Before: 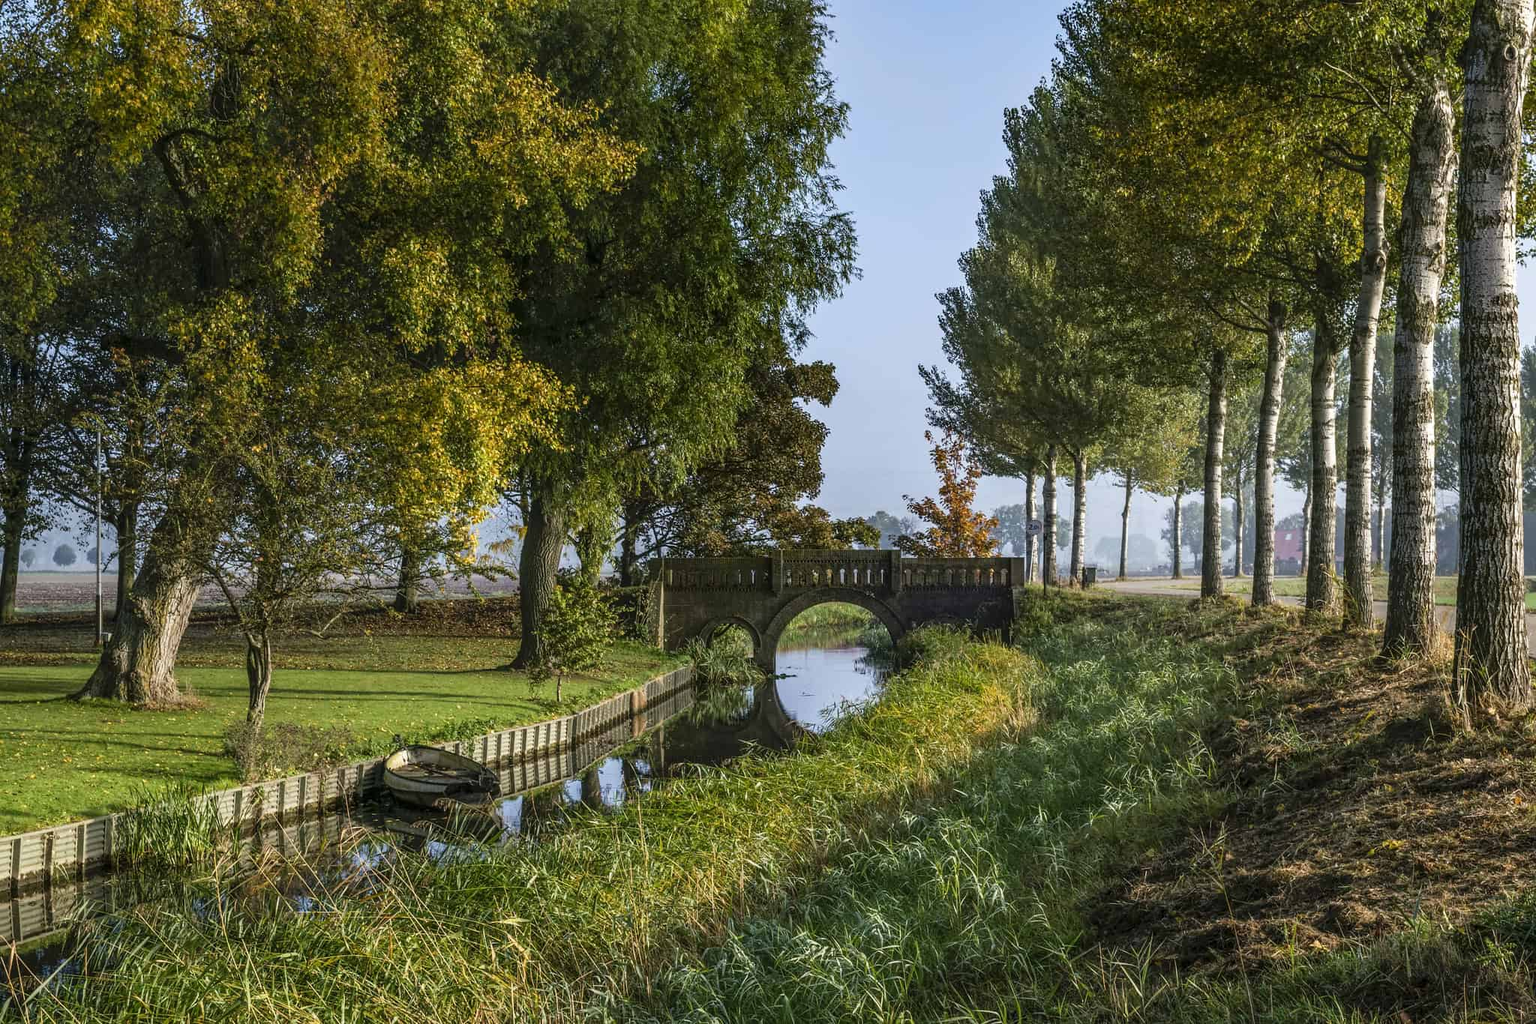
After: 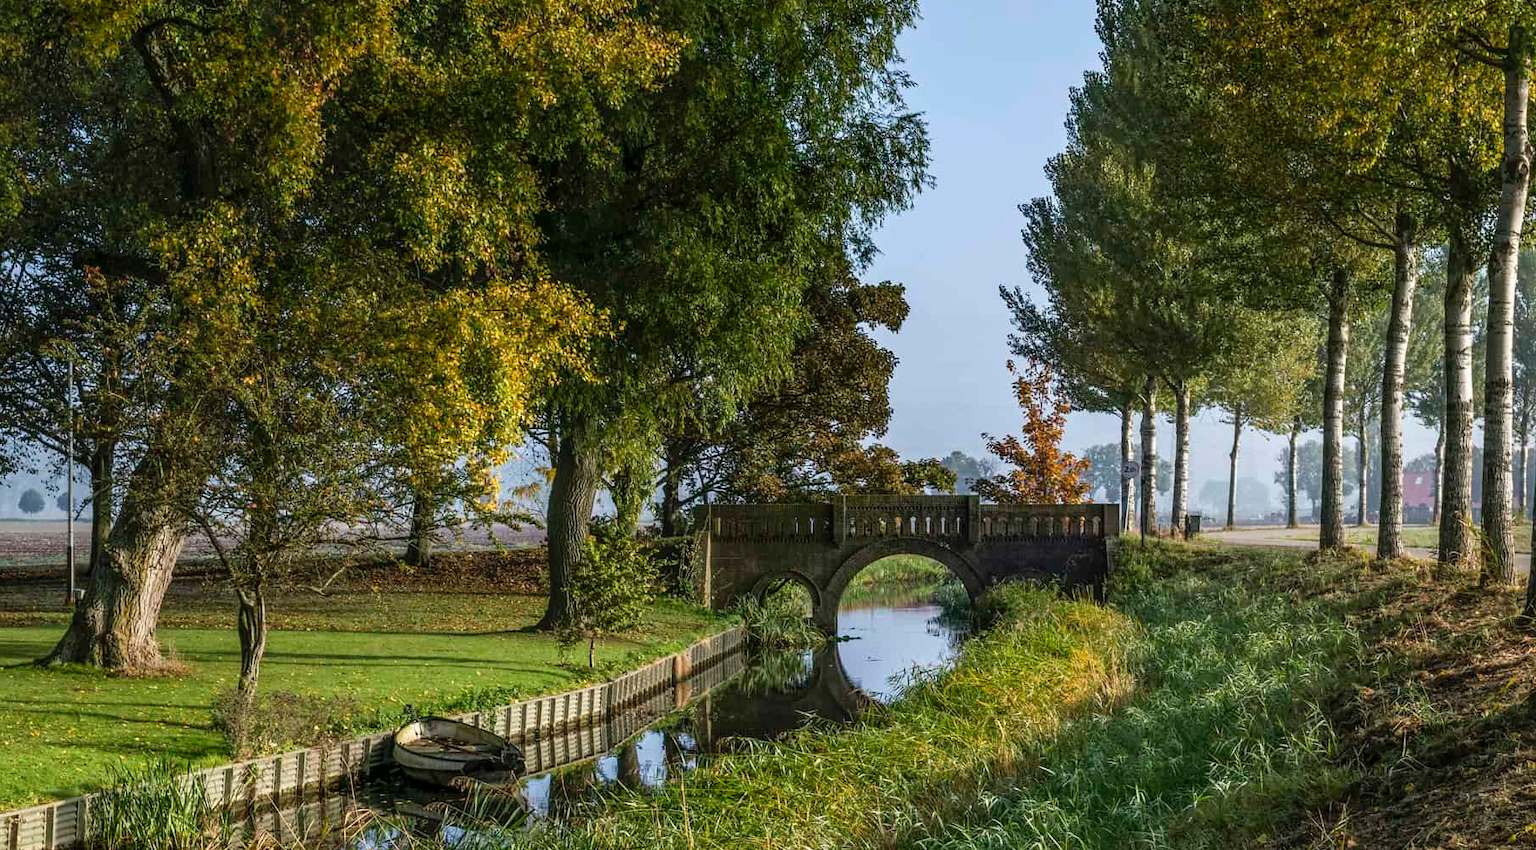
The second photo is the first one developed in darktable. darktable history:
crop and rotate: left 2.419%, top 11.061%, right 9.33%, bottom 15.691%
